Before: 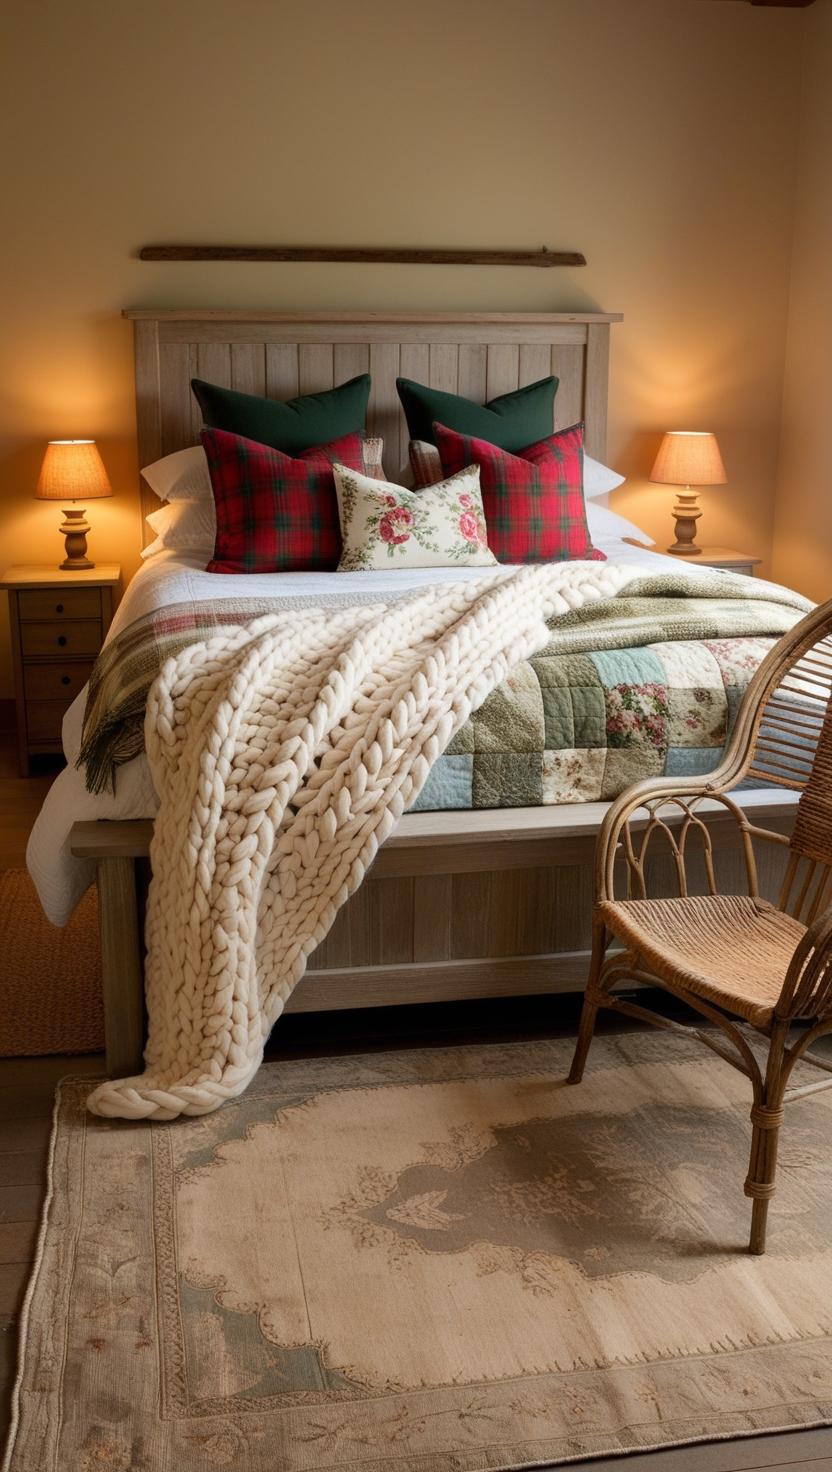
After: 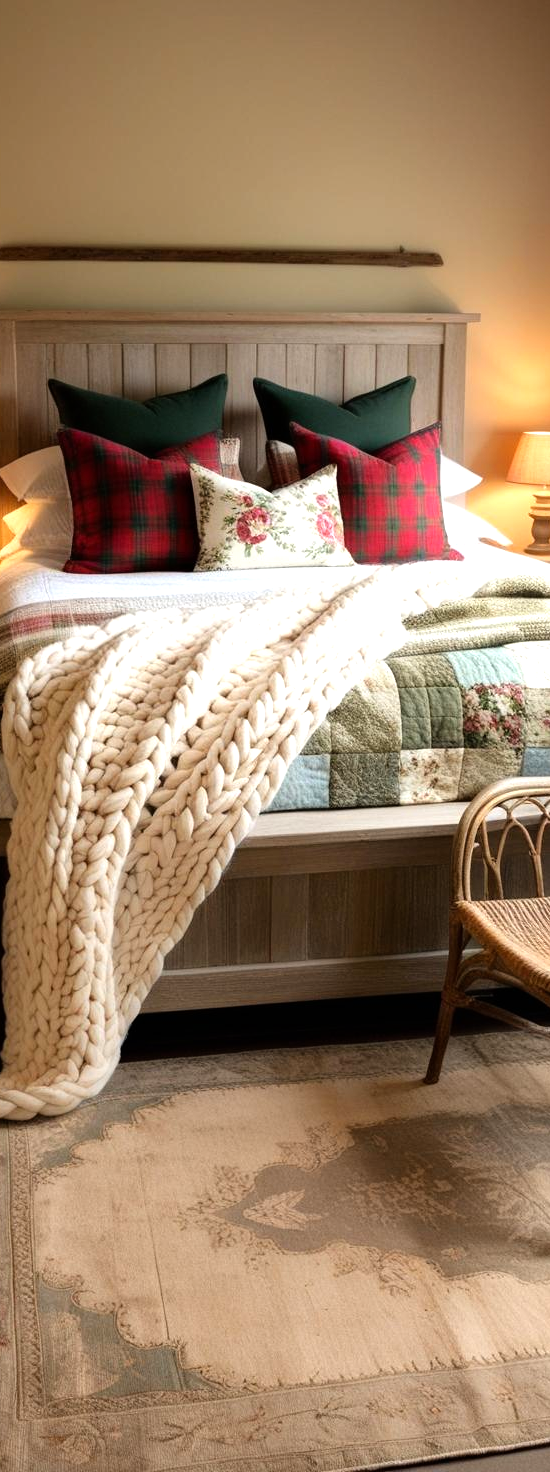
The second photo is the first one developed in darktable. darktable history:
crop: left 17.221%, right 16.572%
tone equalizer: -8 EV -0.777 EV, -7 EV -0.671 EV, -6 EV -0.609 EV, -5 EV -0.424 EV, -3 EV 0.399 EV, -2 EV 0.6 EV, -1 EV 0.686 EV, +0 EV 0.75 EV
